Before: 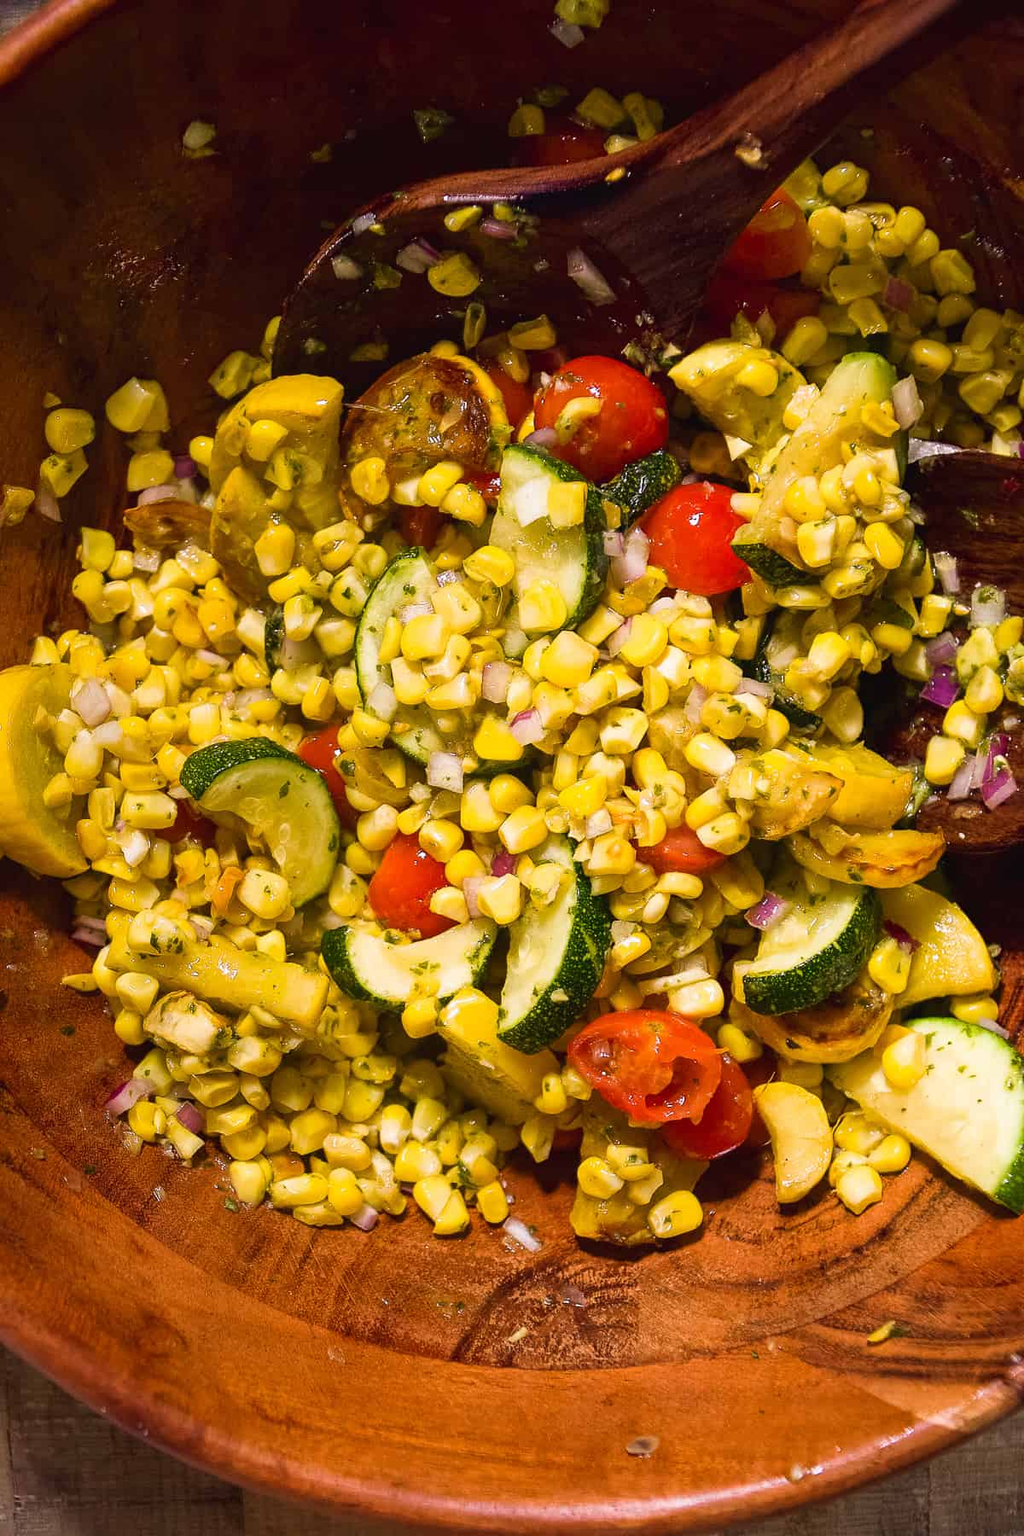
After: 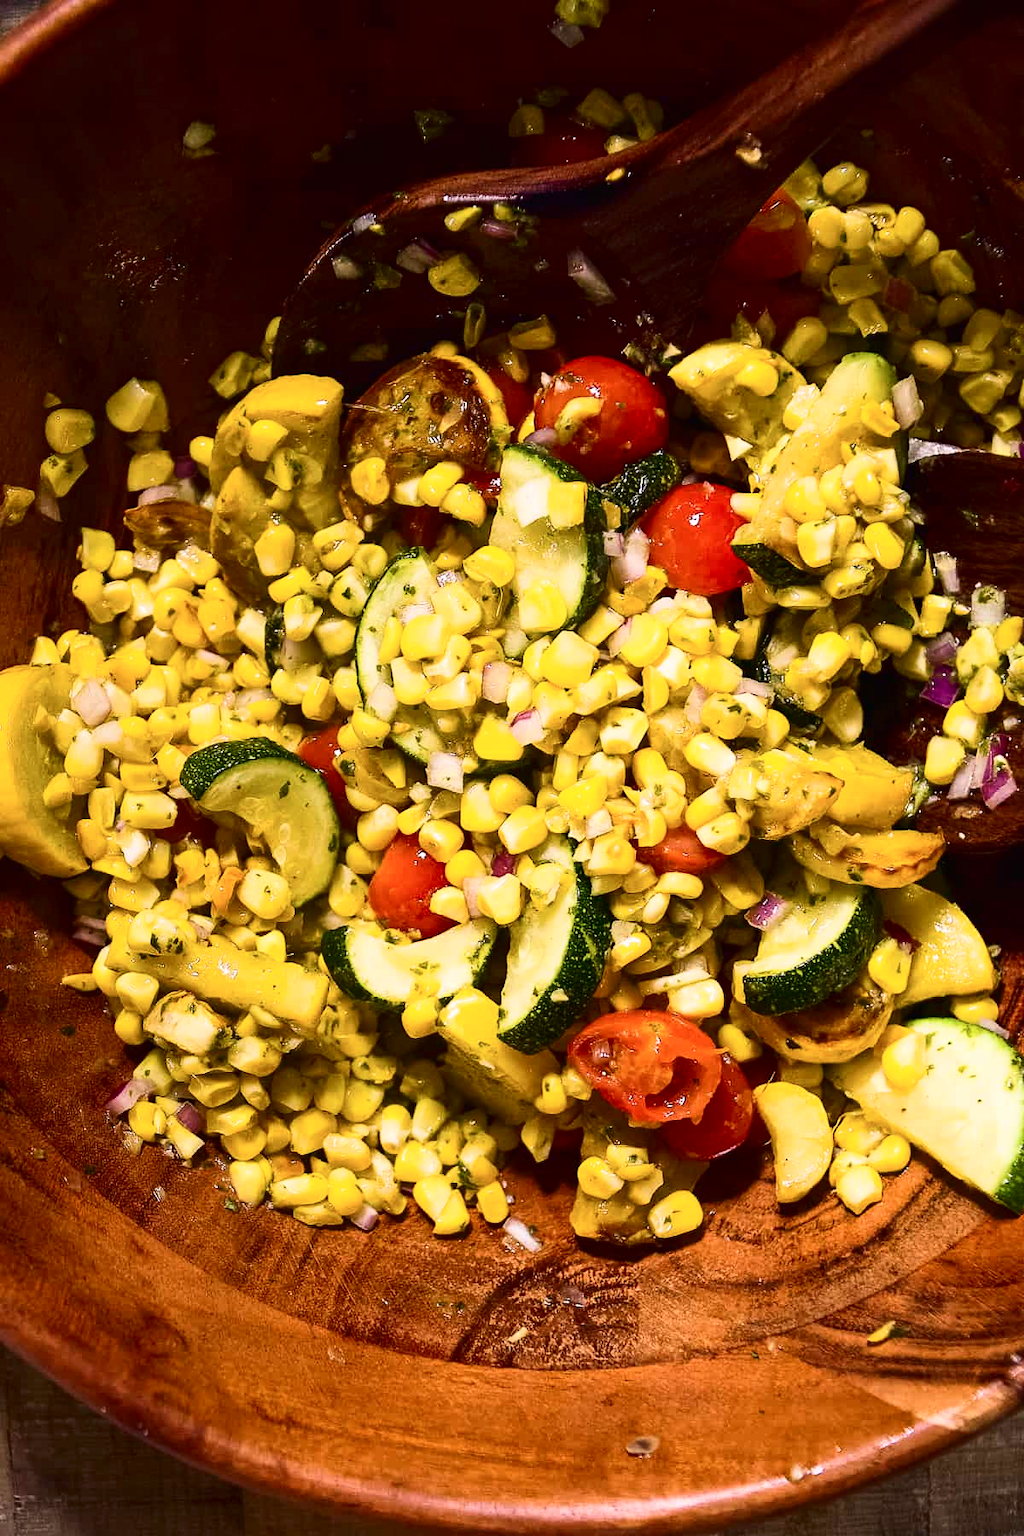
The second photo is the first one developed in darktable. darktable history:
contrast brightness saturation: contrast 0.274
